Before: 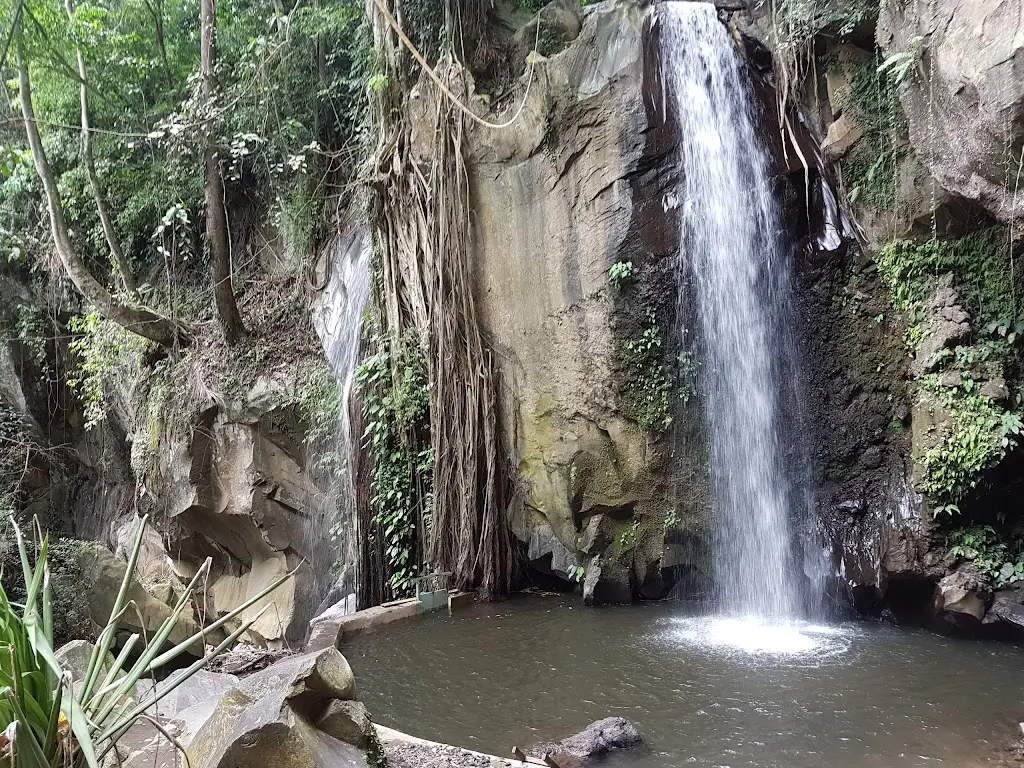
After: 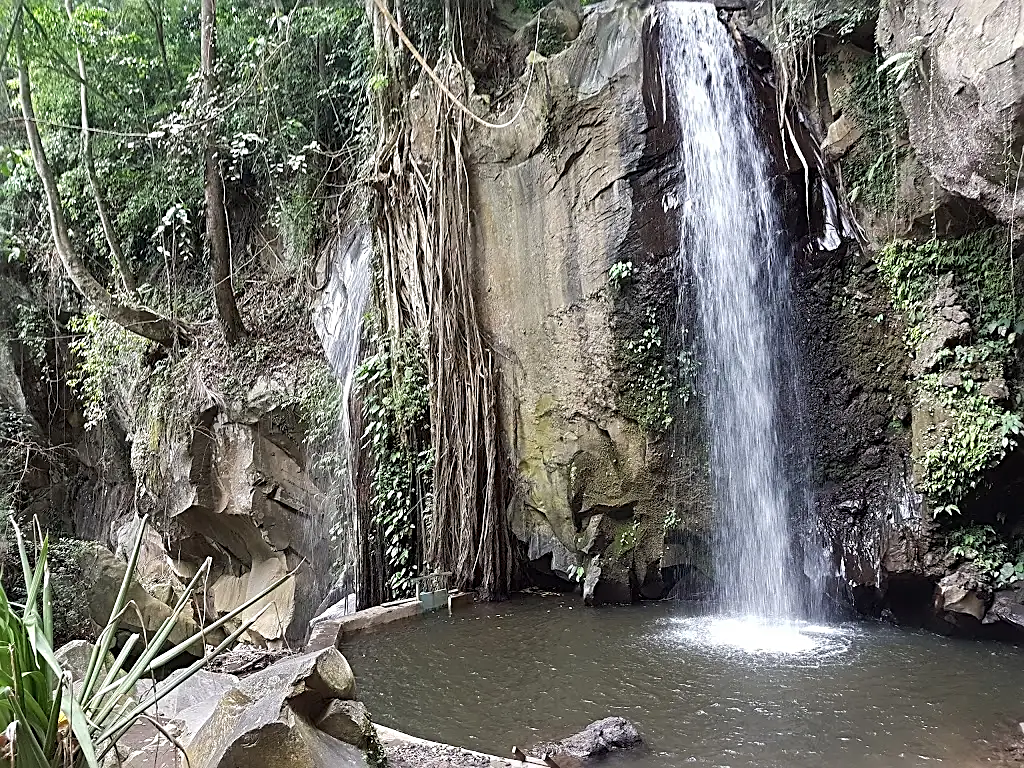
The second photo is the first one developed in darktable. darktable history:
sharpen: radius 2.71, amount 0.657
